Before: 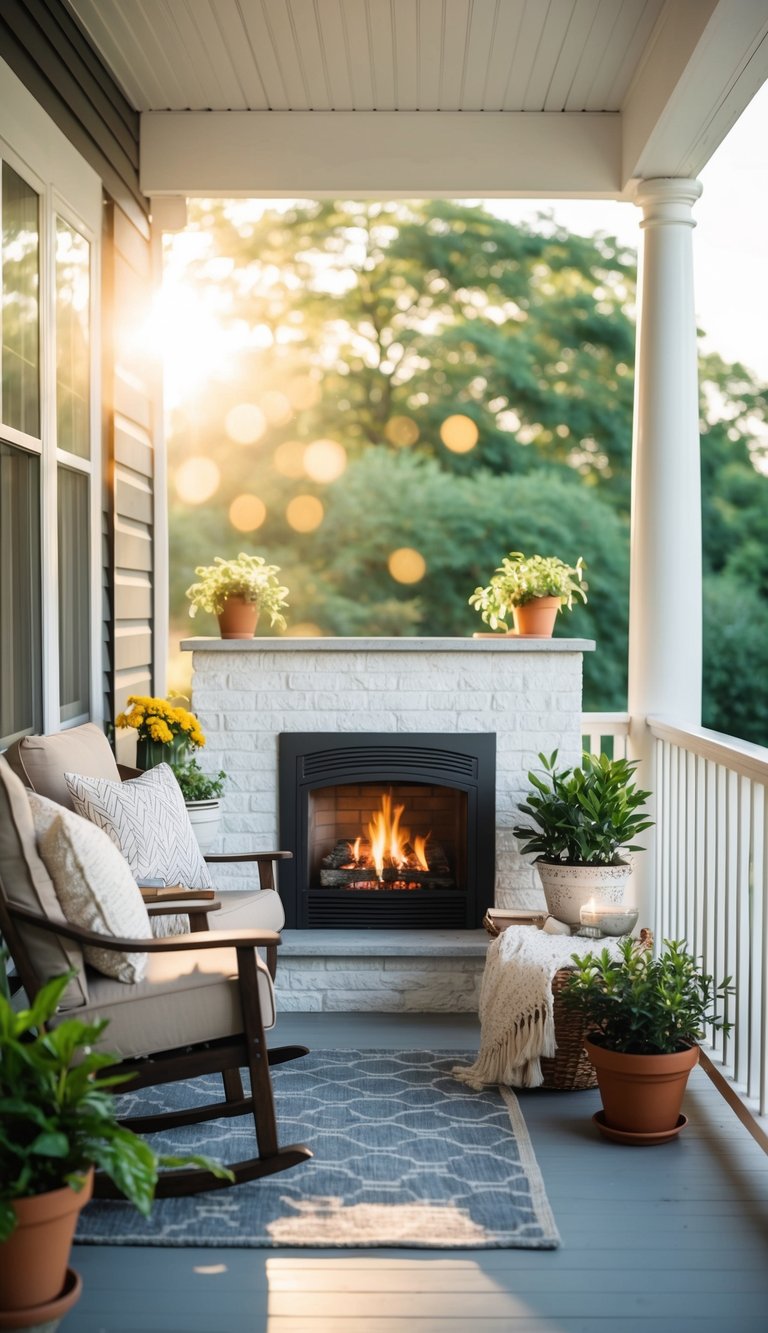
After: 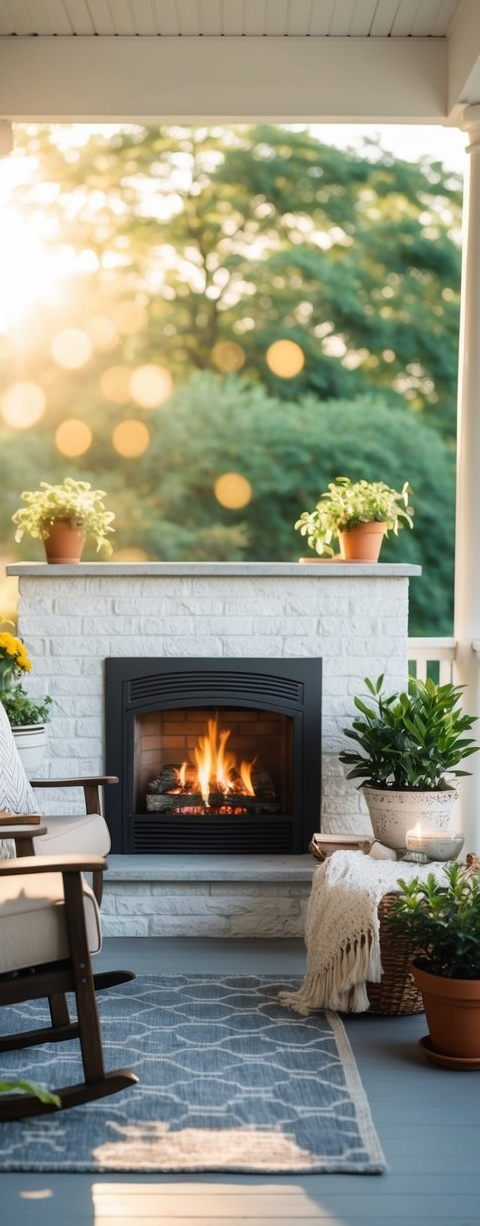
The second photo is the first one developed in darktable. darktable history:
crop and rotate: left 22.723%, top 5.637%, right 14.684%, bottom 2.353%
